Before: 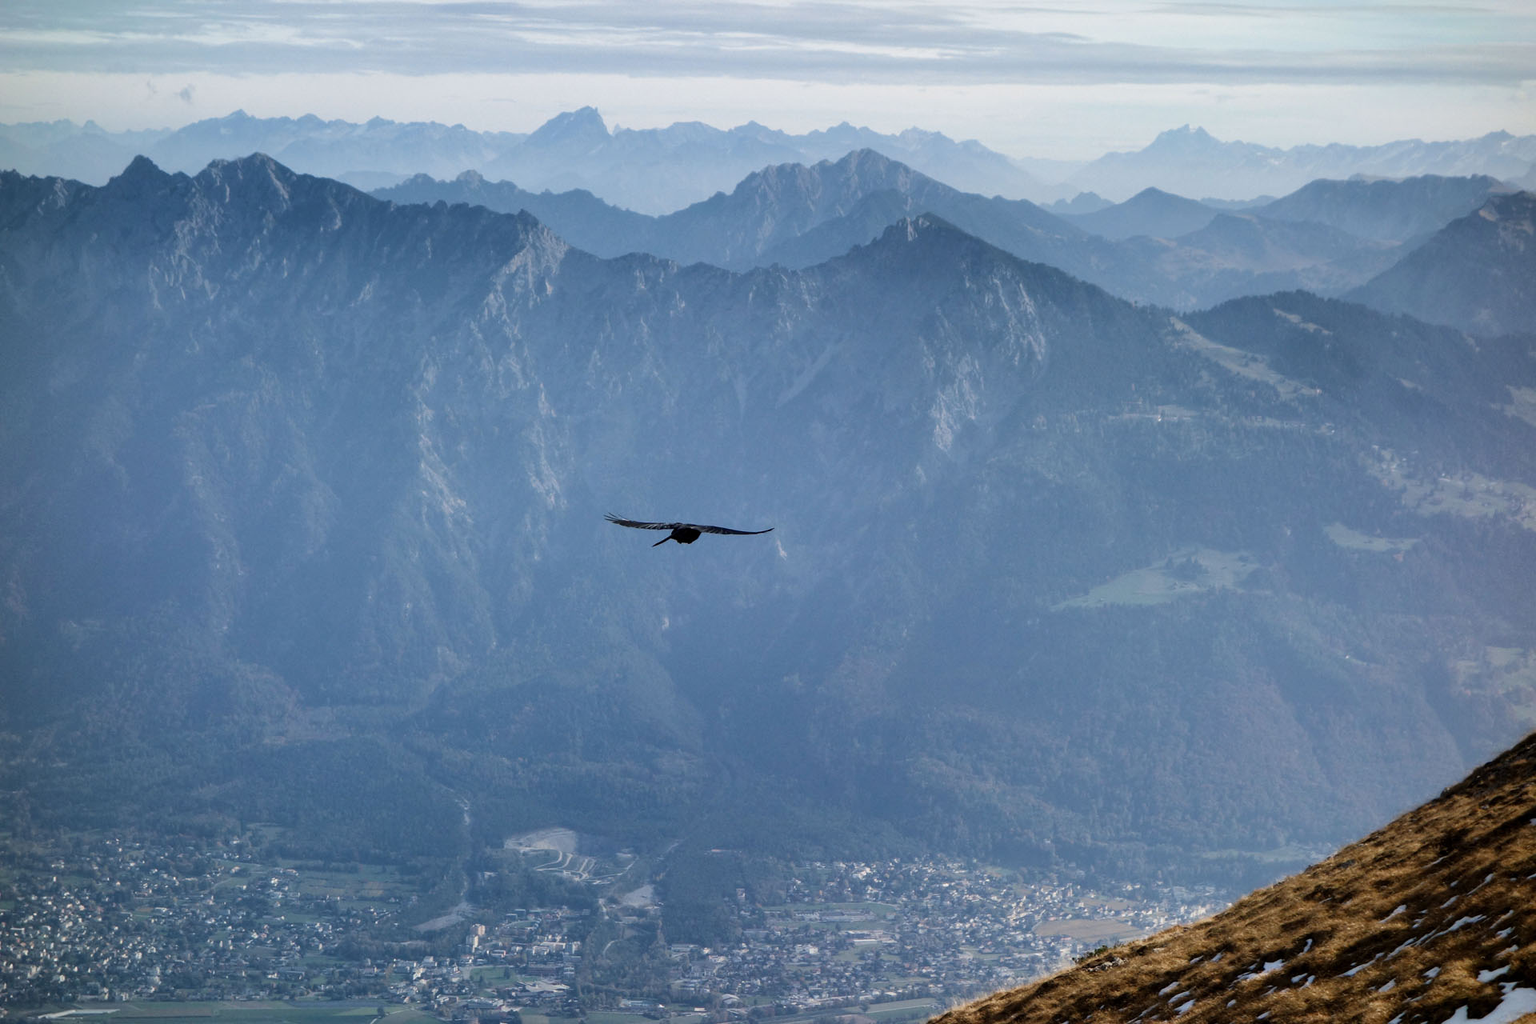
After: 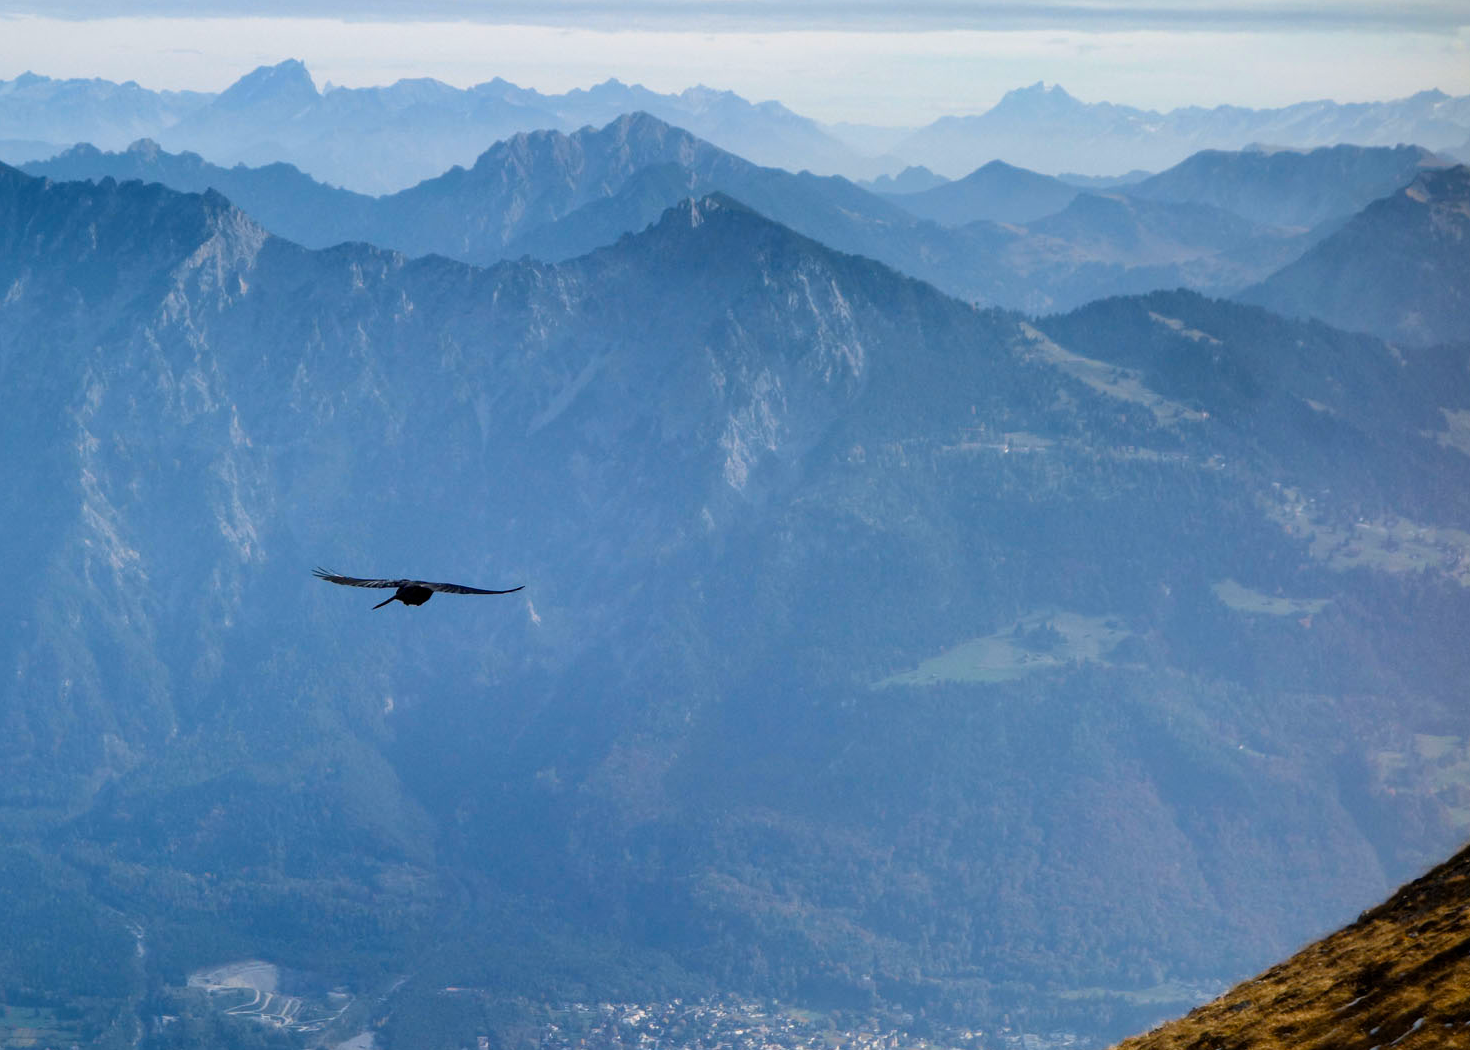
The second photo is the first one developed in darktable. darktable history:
crop: left 23.095%, top 5.827%, bottom 11.854%
color balance rgb: linear chroma grading › global chroma 33.4%
